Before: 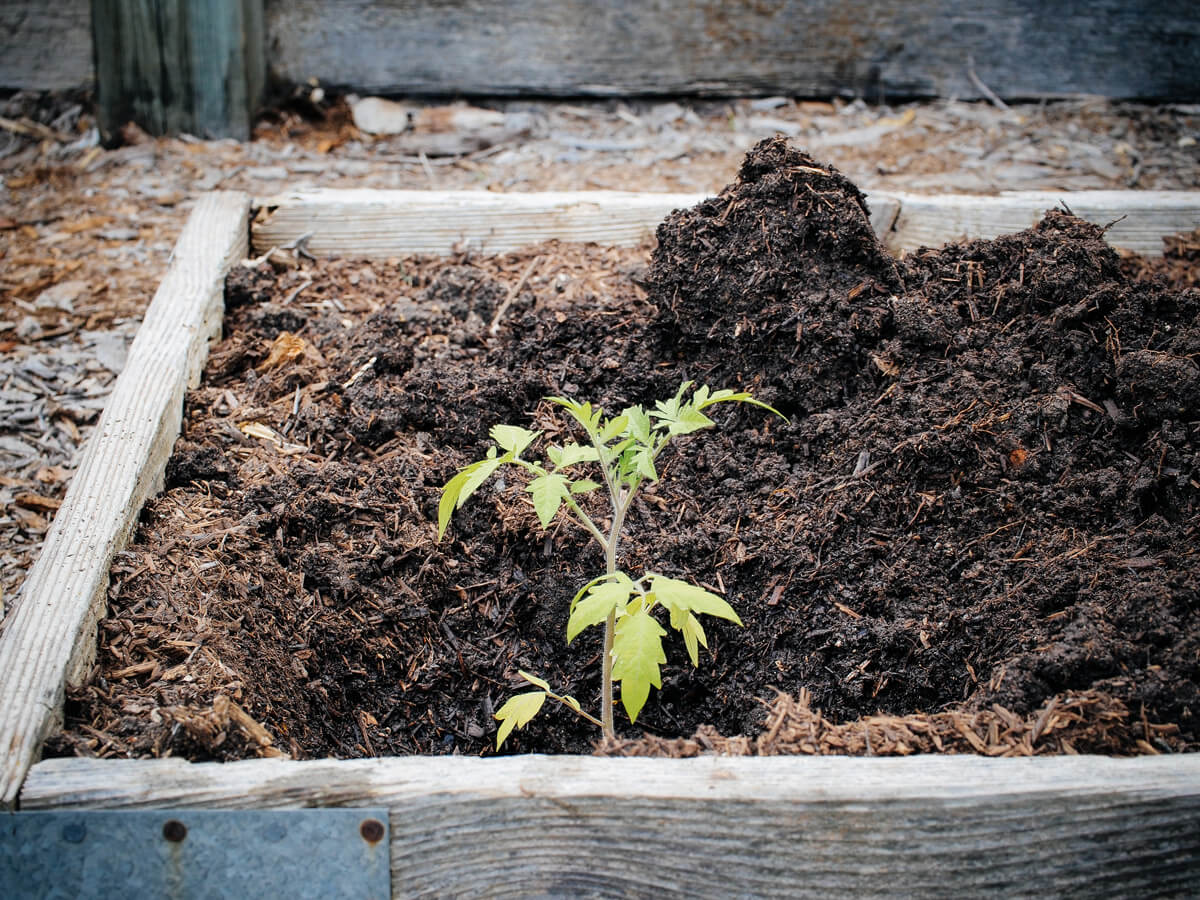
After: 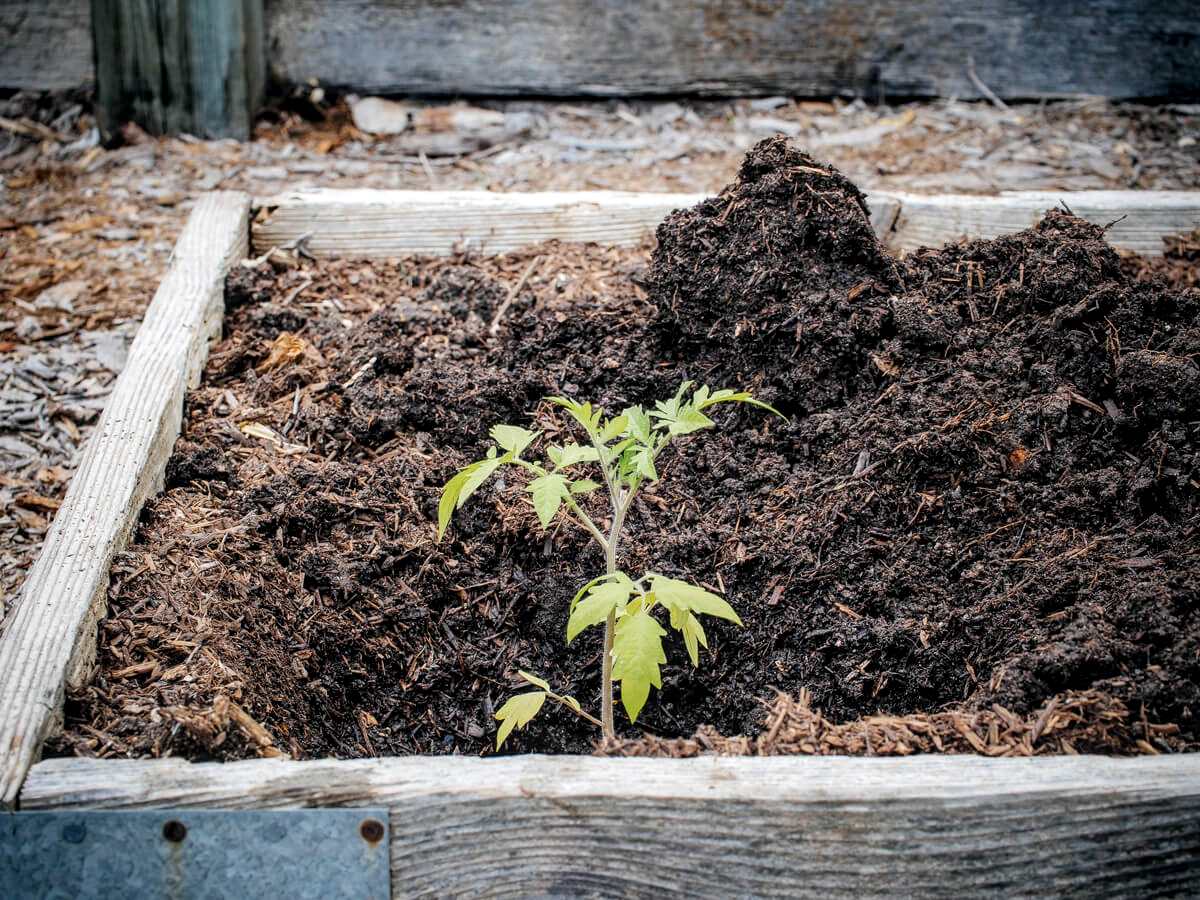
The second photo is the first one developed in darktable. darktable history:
exposure: black level correction 0.001, compensate highlight preservation false
local contrast: detail 130%
